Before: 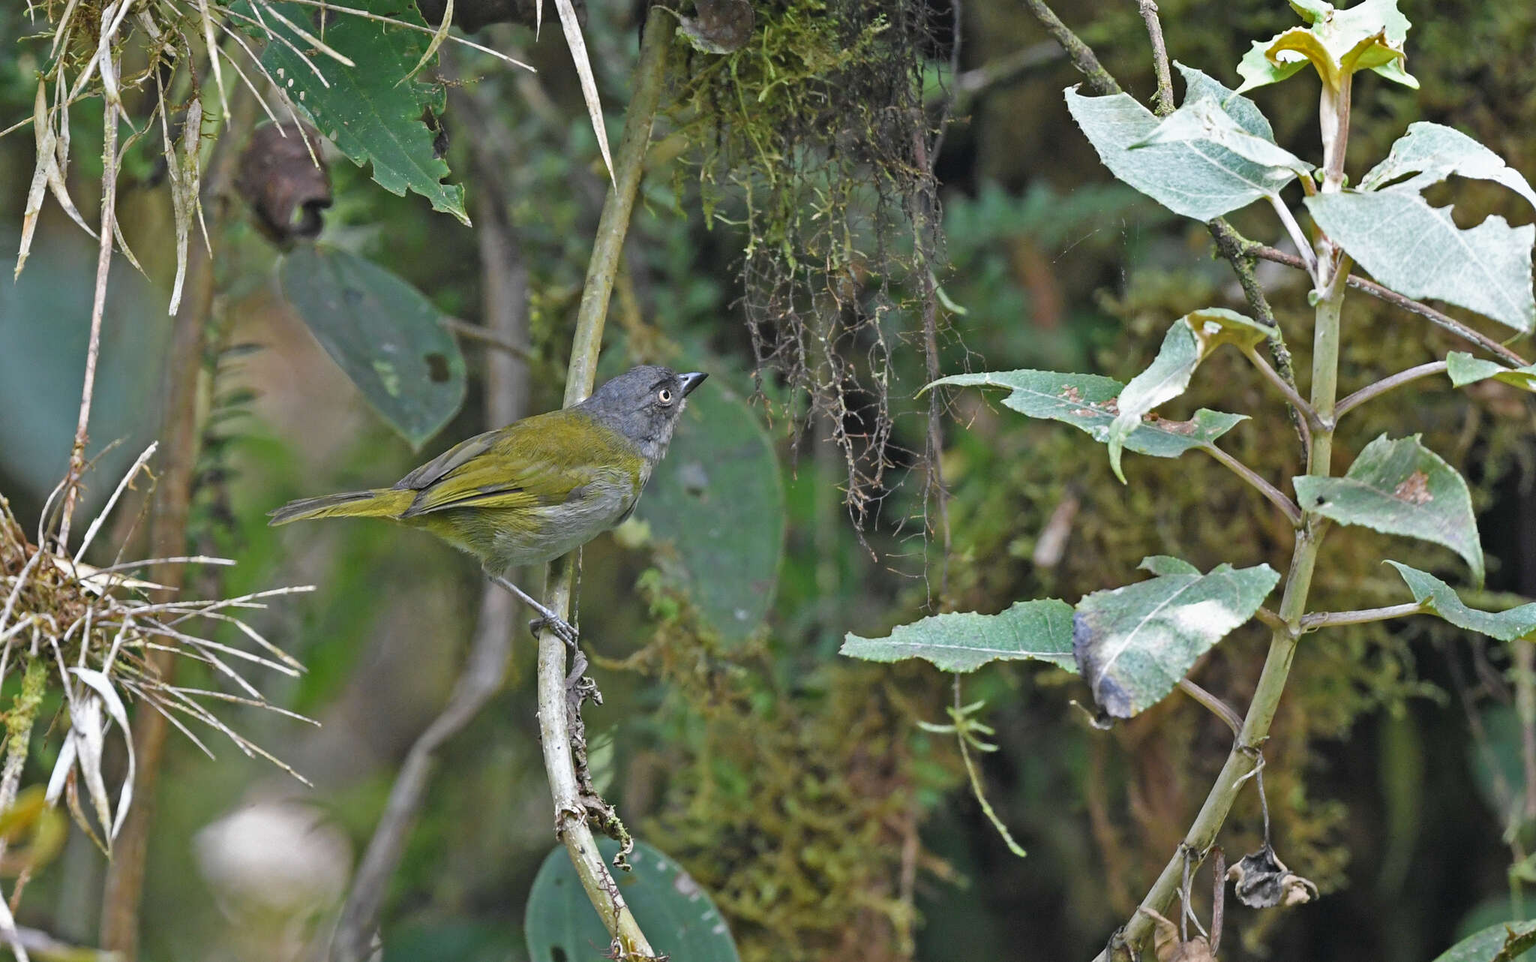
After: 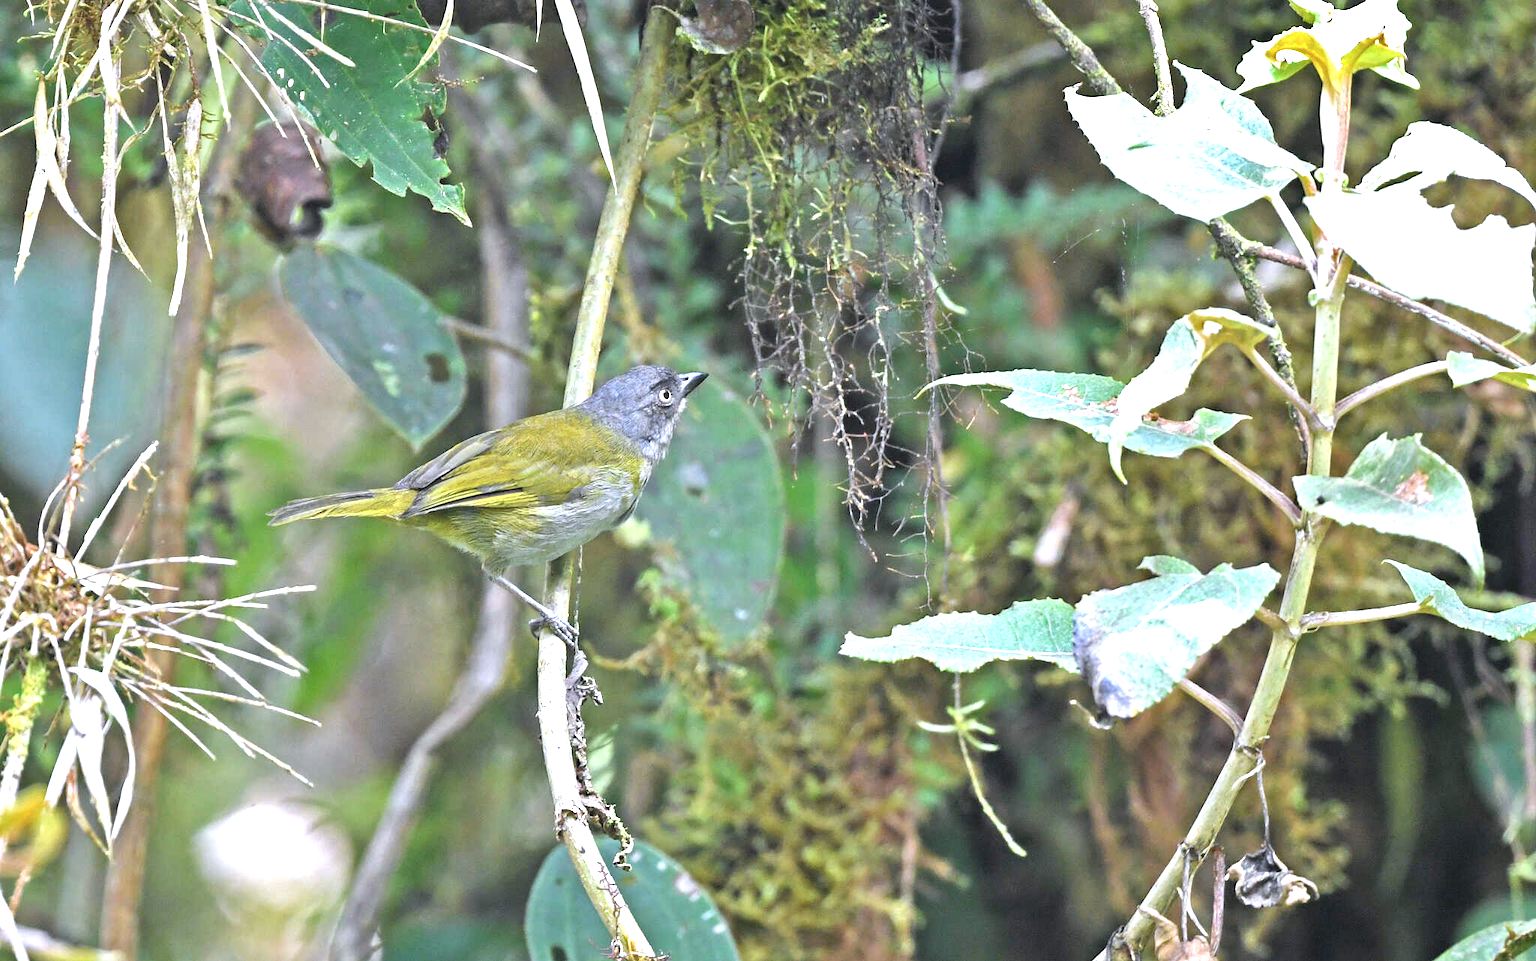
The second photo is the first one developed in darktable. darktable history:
levels: levels [0.026, 0.507, 0.987]
color calibration: illuminant as shot in camera, x 0.358, y 0.373, temperature 4628.91 K
exposure: black level correction 0, exposure 1.3 EV, compensate exposure bias true, compensate highlight preservation false
